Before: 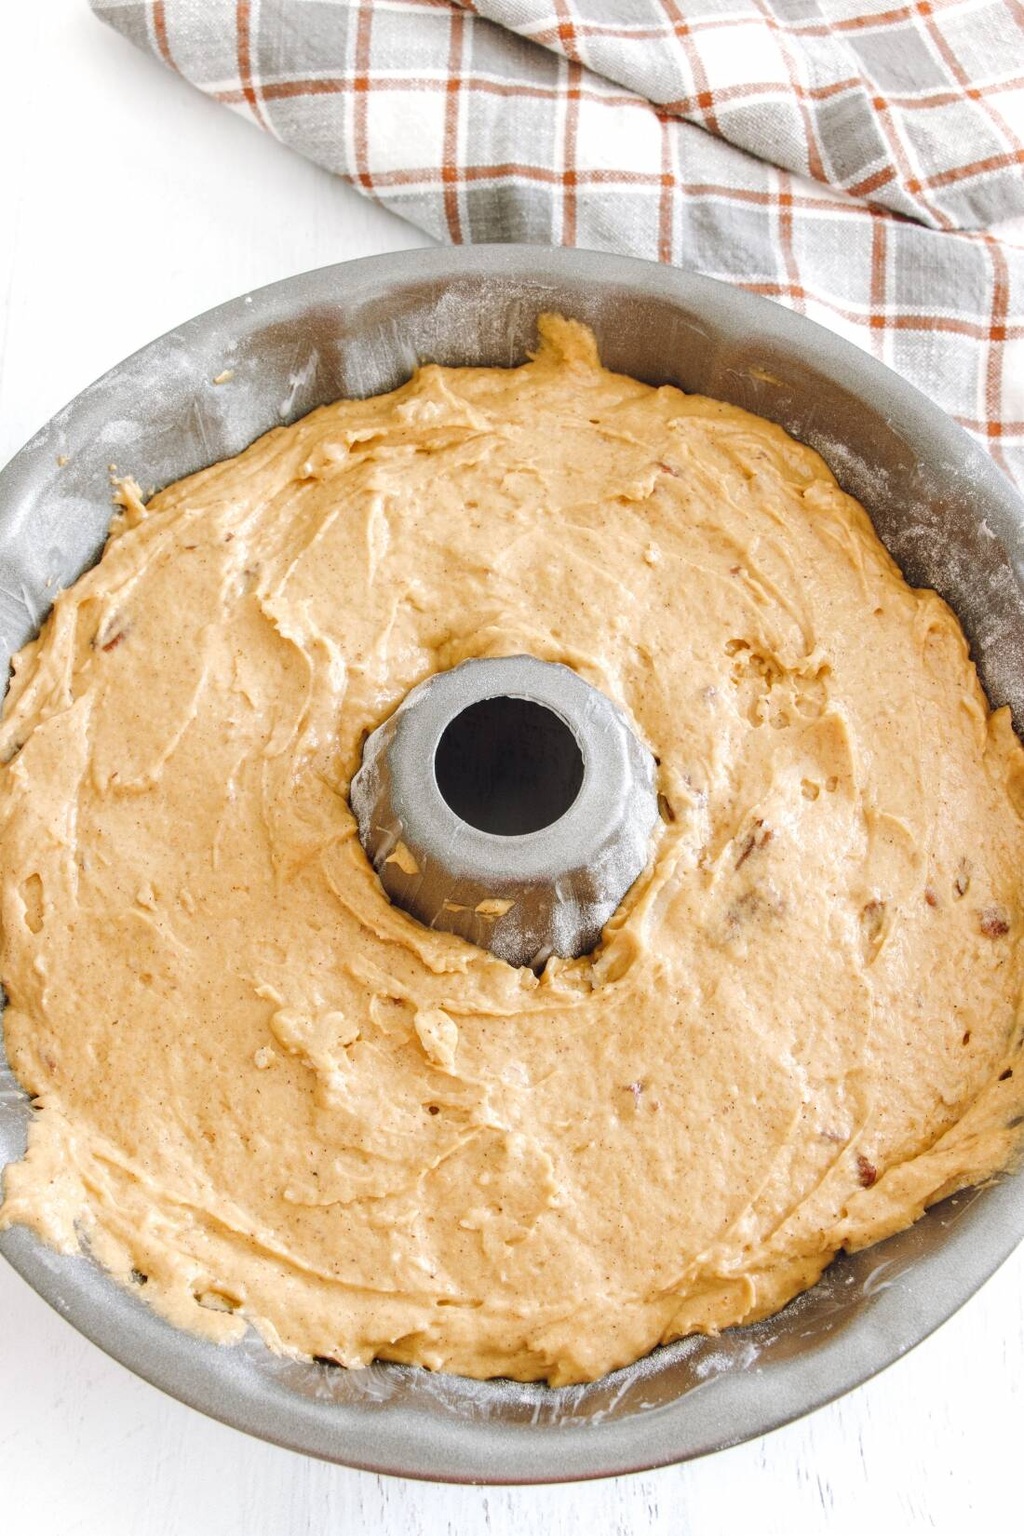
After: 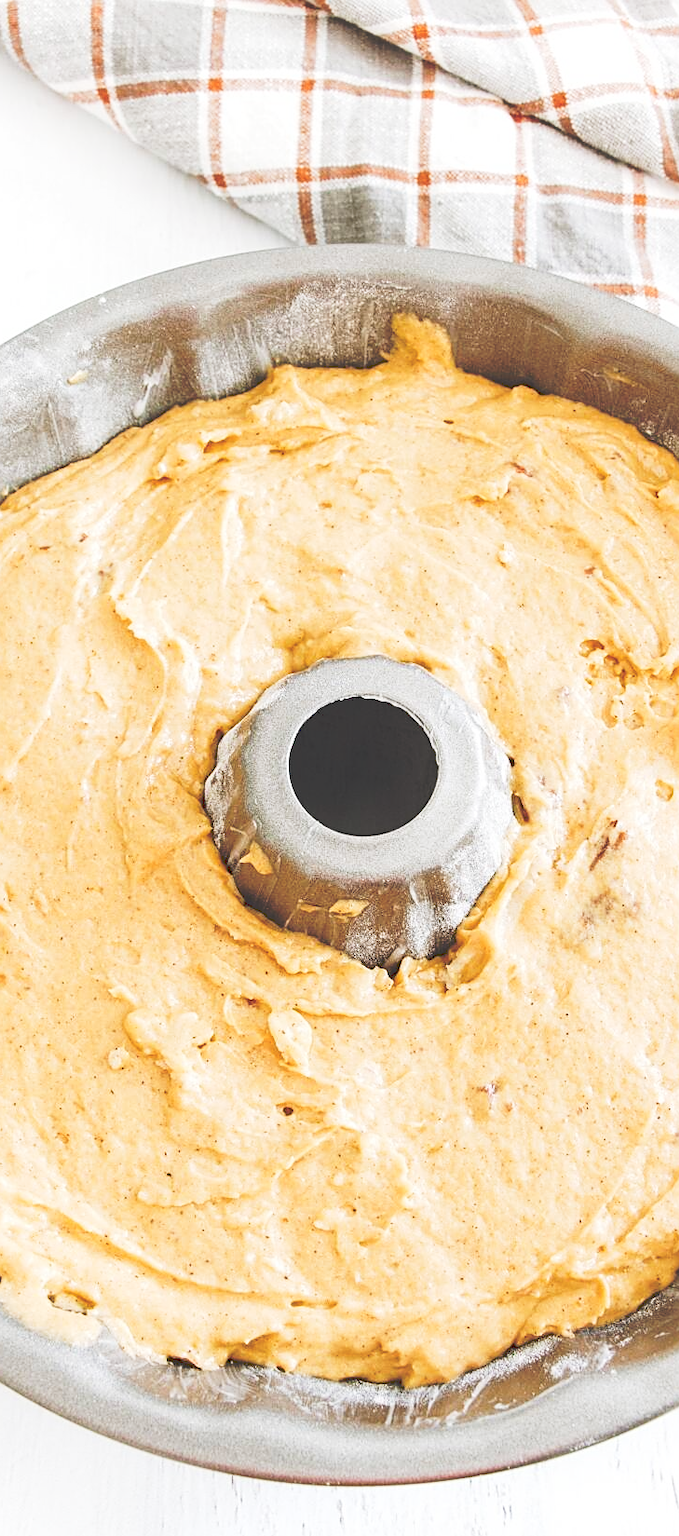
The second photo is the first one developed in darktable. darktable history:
sharpen: on, module defaults
tone curve: curves: ch0 [(0, 0) (0.003, 0.203) (0.011, 0.203) (0.025, 0.21) (0.044, 0.22) (0.069, 0.231) (0.1, 0.243) (0.136, 0.255) (0.177, 0.277) (0.224, 0.305) (0.277, 0.346) (0.335, 0.412) (0.399, 0.492) (0.468, 0.571) (0.543, 0.658) (0.623, 0.75) (0.709, 0.837) (0.801, 0.905) (0.898, 0.955) (1, 1)], preserve colors none
crop and rotate: left 14.316%, right 19.372%
